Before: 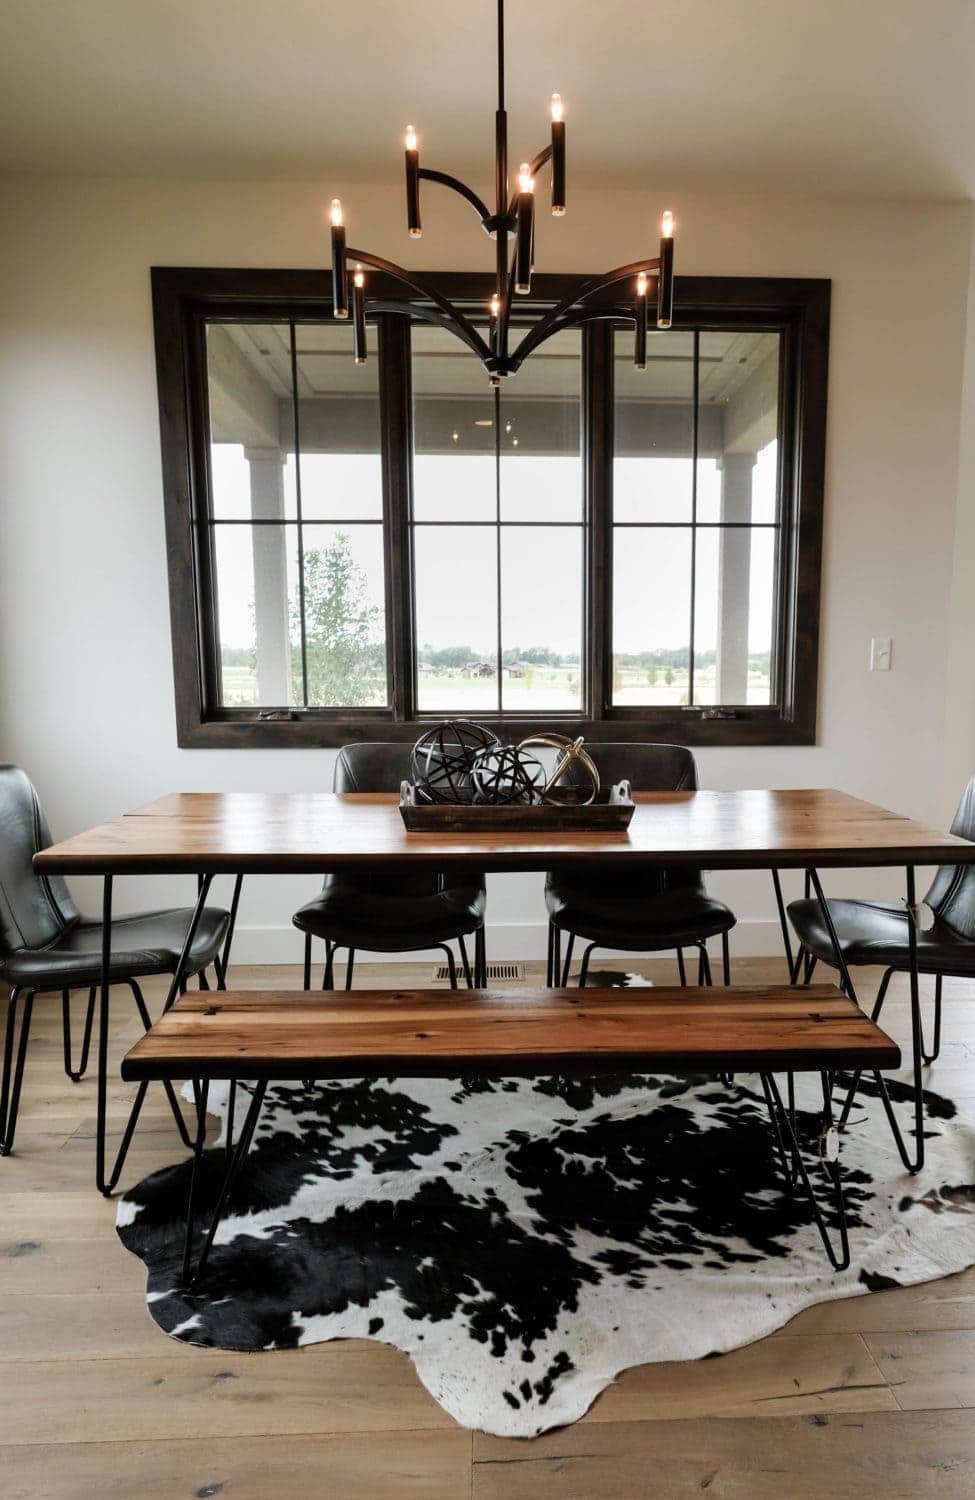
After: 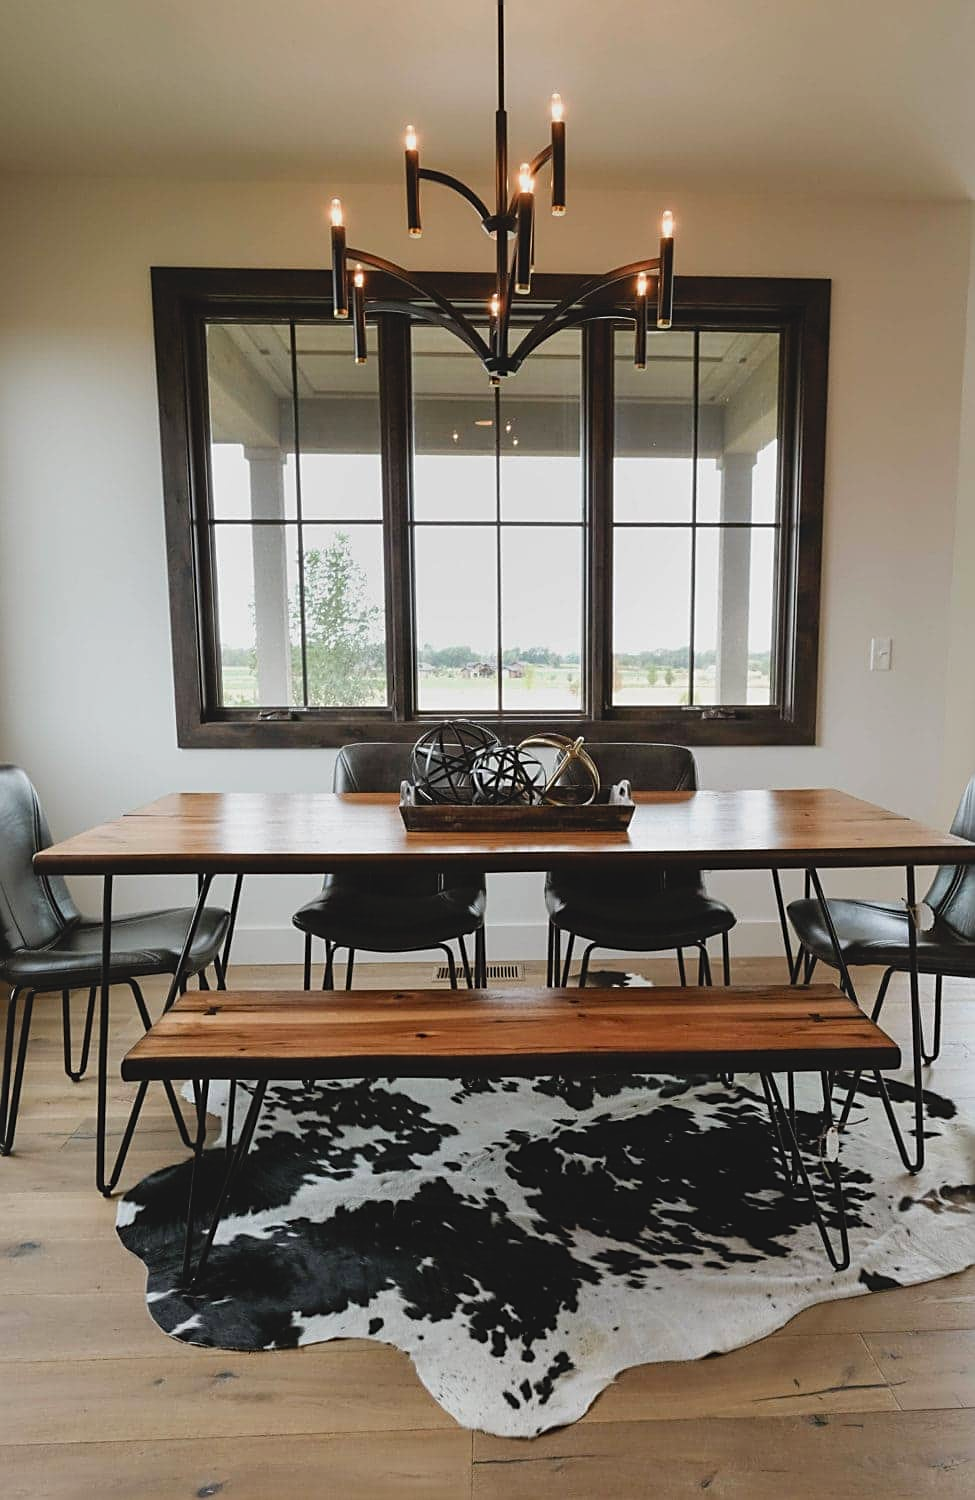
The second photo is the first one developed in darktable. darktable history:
sharpen: on, module defaults
lowpass: radius 0.1, contrast 0.85, saturation 1.1, unbound 0
